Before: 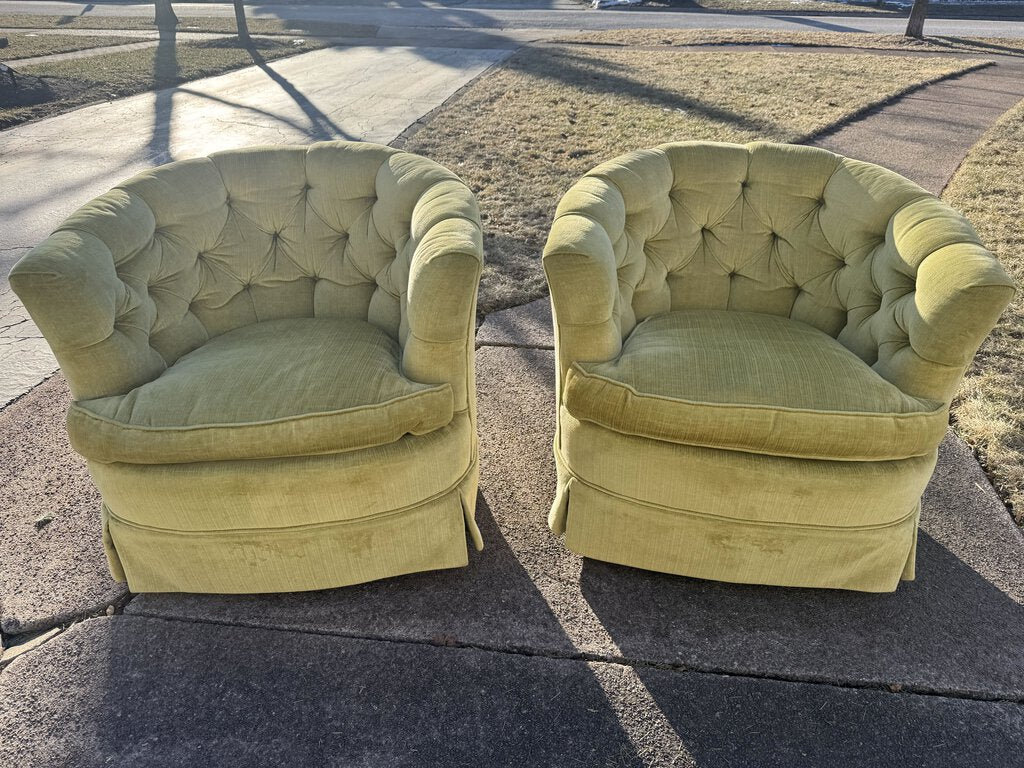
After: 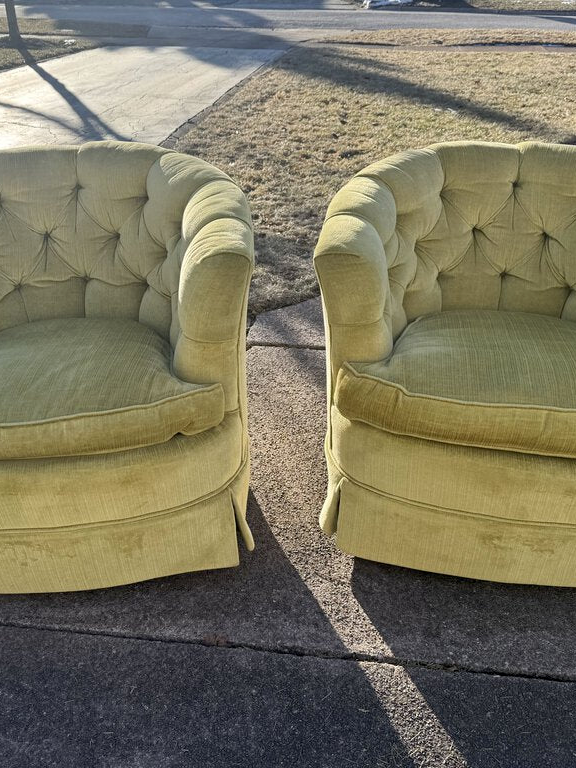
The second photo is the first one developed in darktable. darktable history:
exposure: black level correction 0.002, compensate highlight preservation false
crop and rotate: left 22.413%, right 21.284%
